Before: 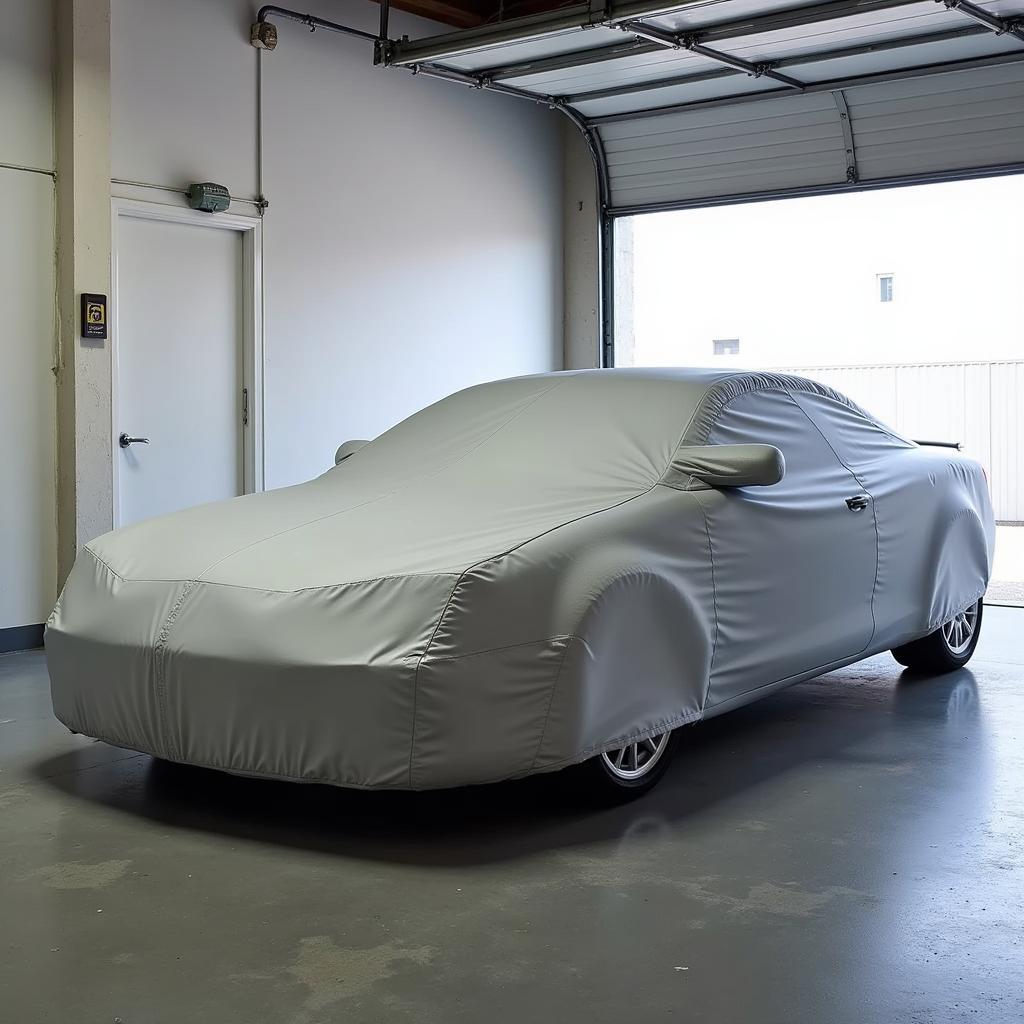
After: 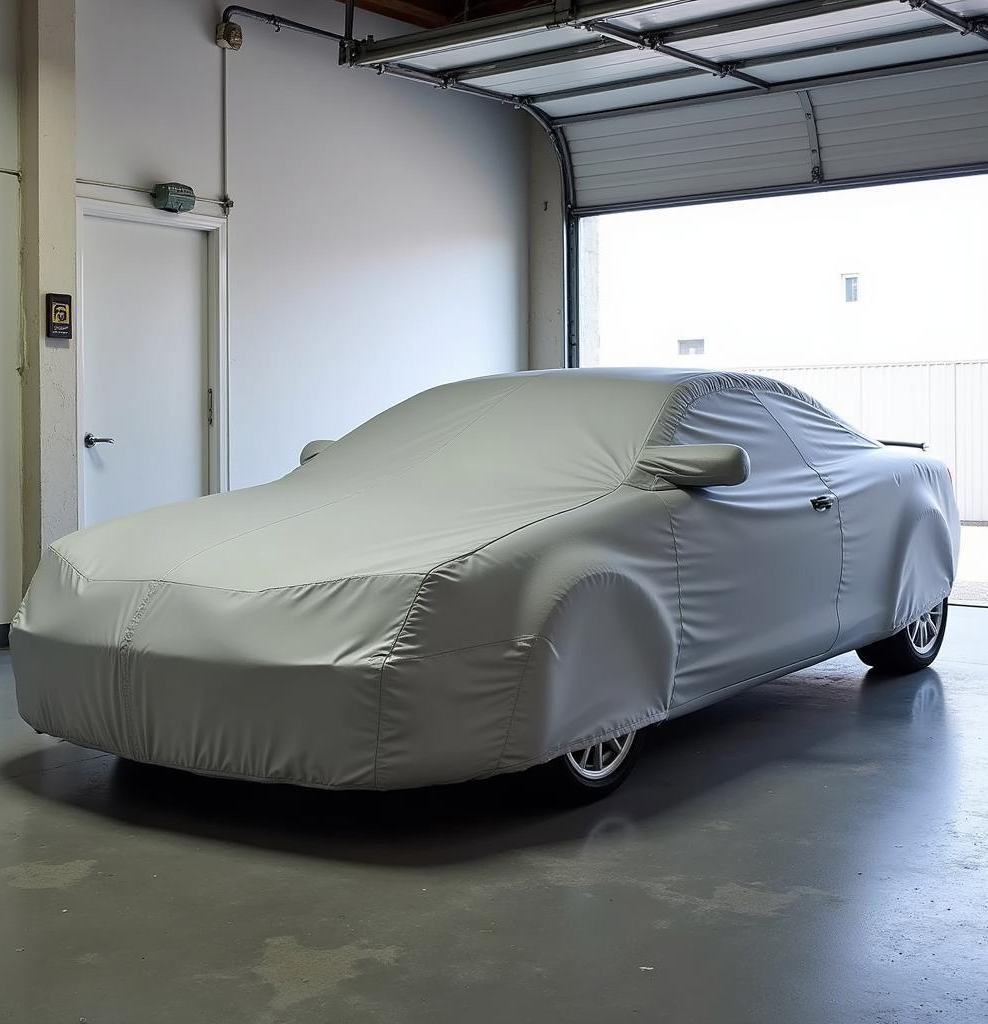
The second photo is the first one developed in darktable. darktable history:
crop and rotate: left 3.418%
